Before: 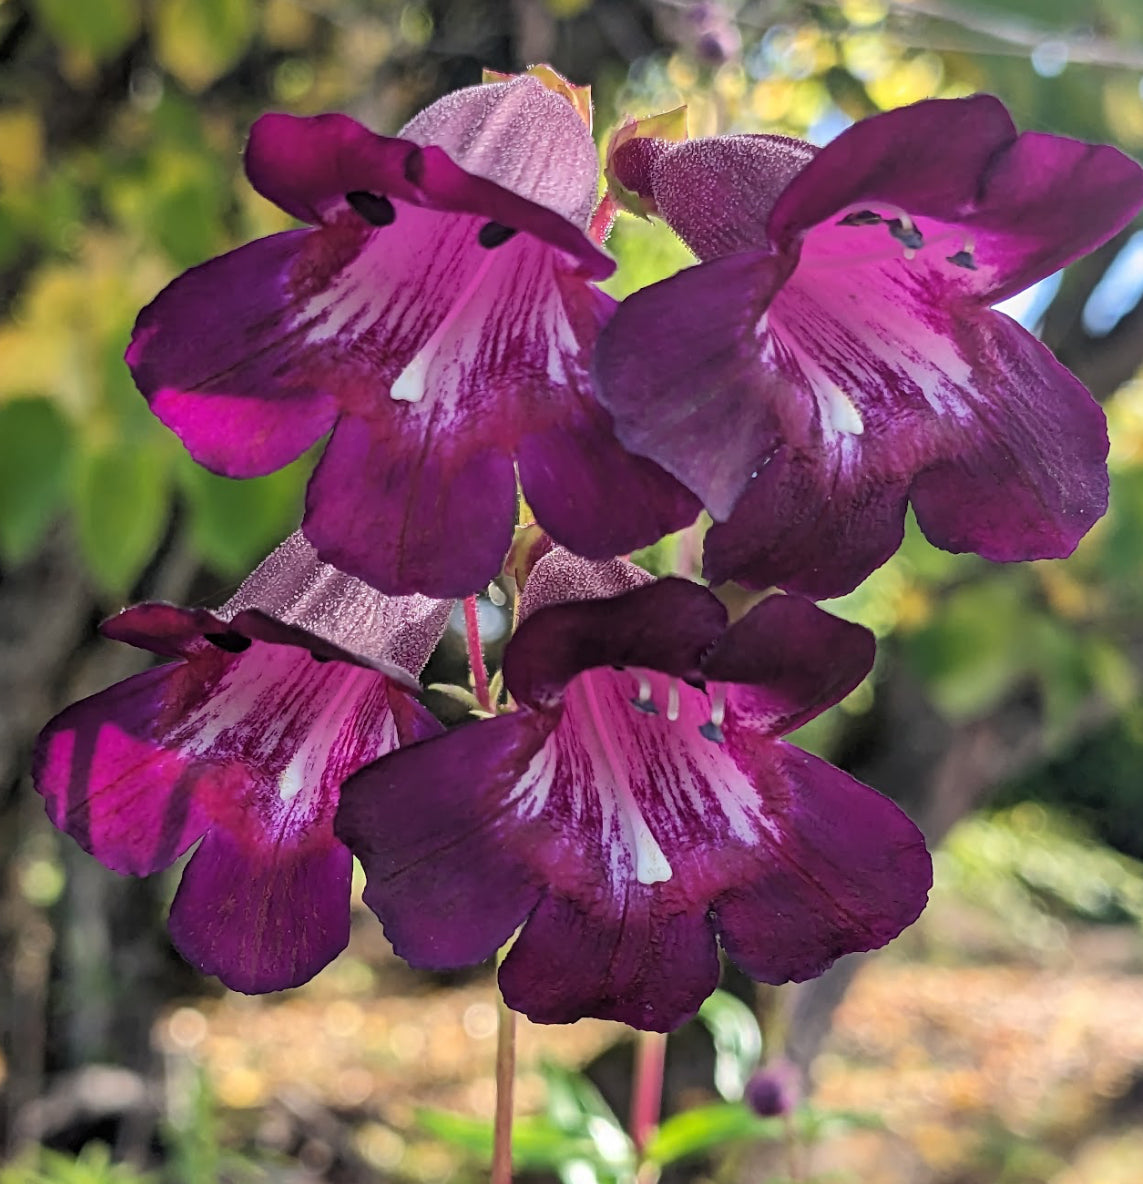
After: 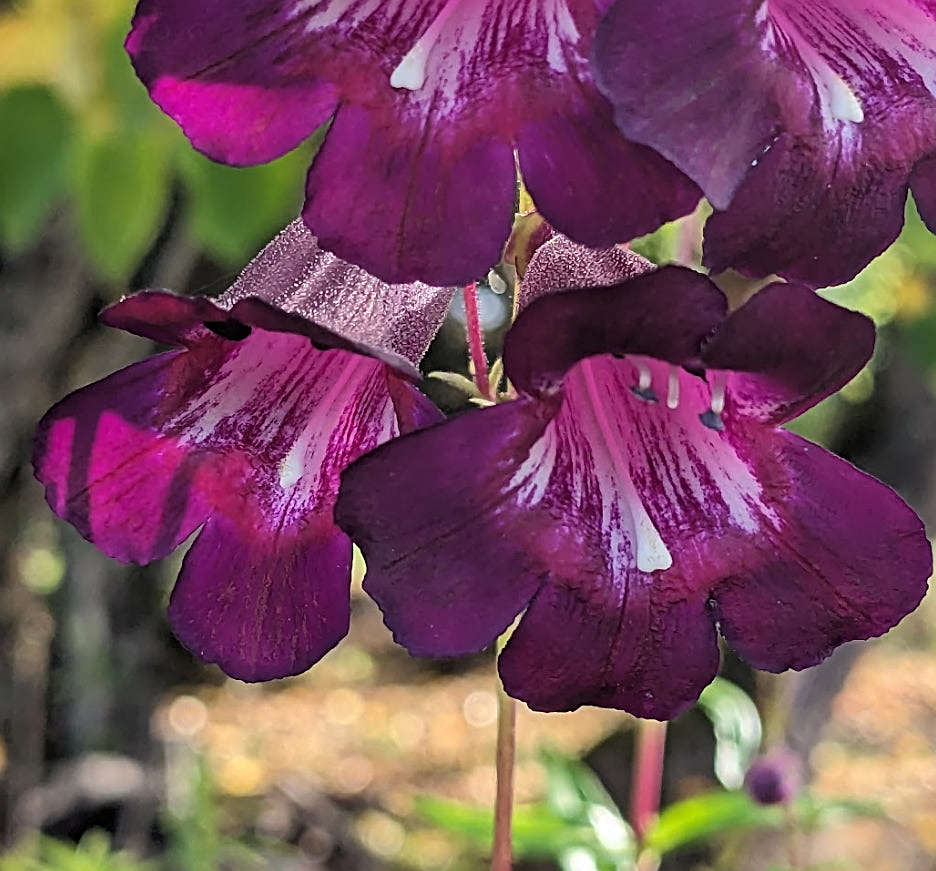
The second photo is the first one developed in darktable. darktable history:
crop: top 26.428%, right 18.059%
sharpen: on, module defaults
